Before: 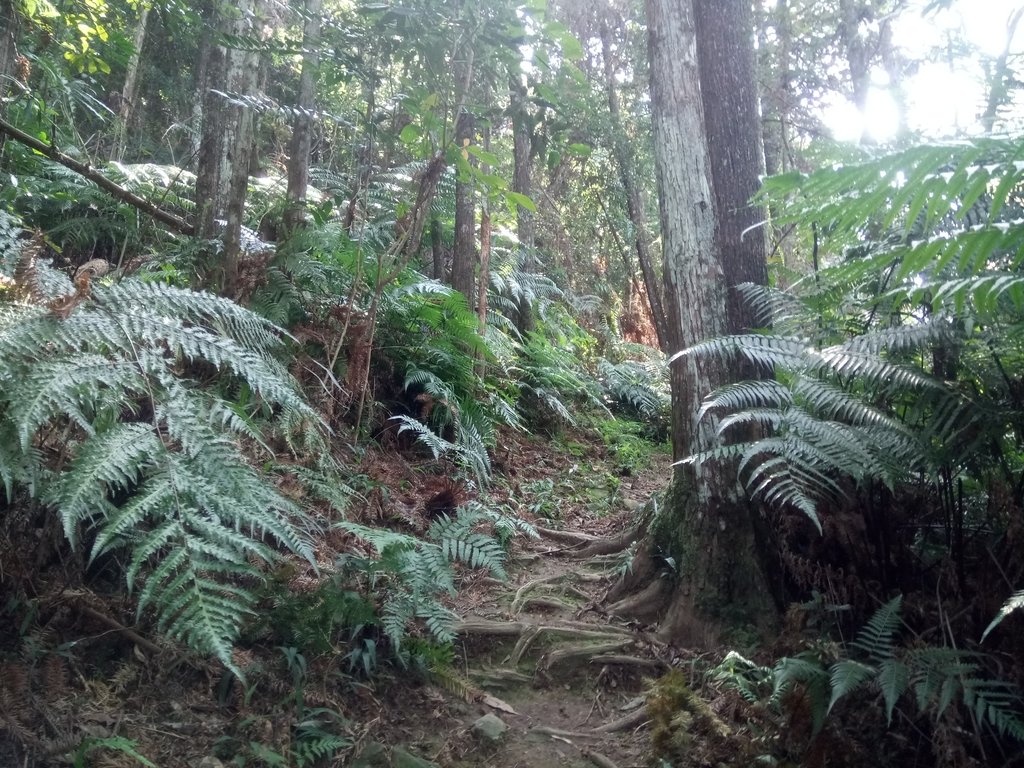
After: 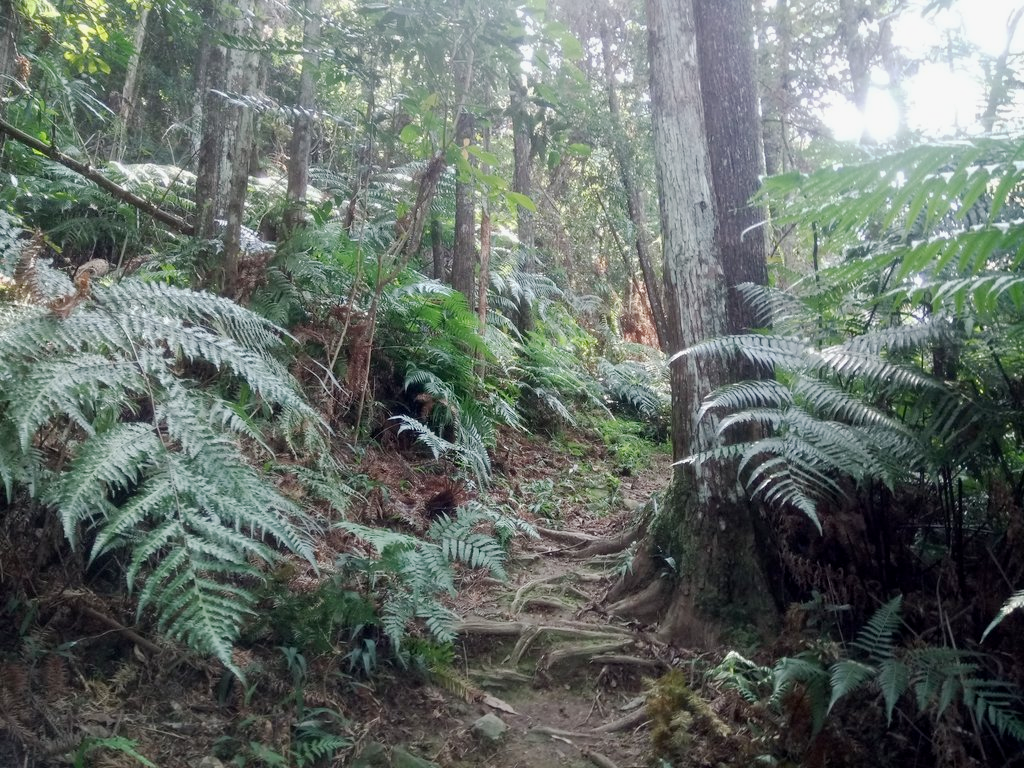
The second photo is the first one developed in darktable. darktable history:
exposure: black level correction 0.002, exposure -0.099 EV, compensate highlight preservation false
base curve: curves: ch0 [(0, 0) (0.262, 0.32) (0.722, 0.705) (1, 1)], preserve colors none
